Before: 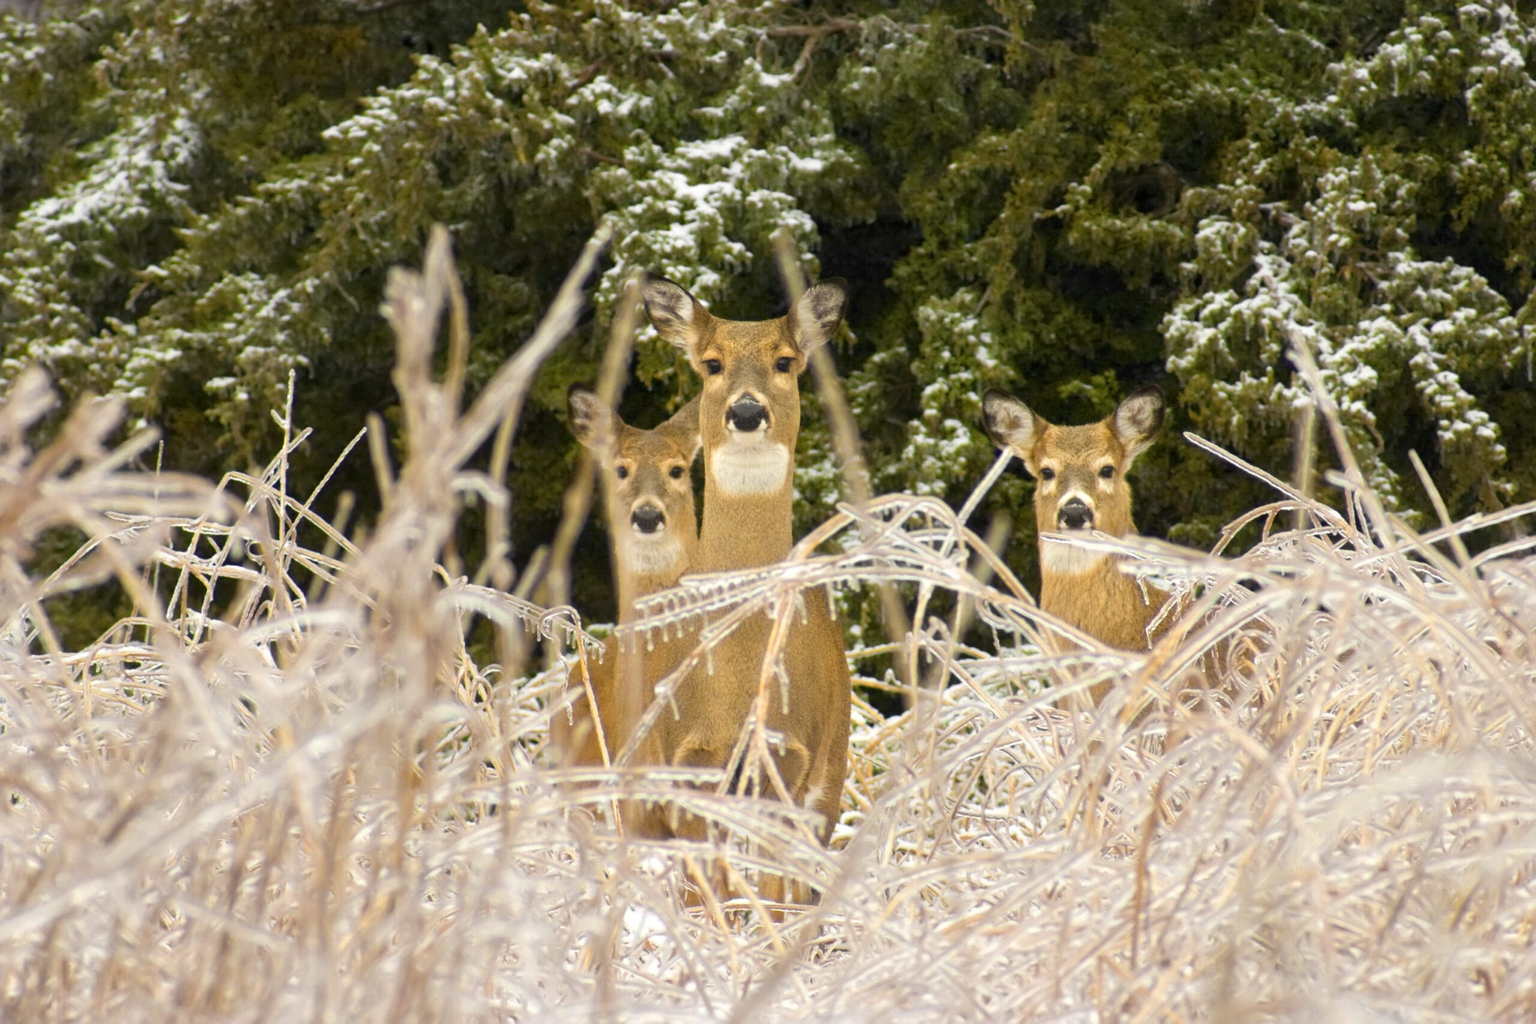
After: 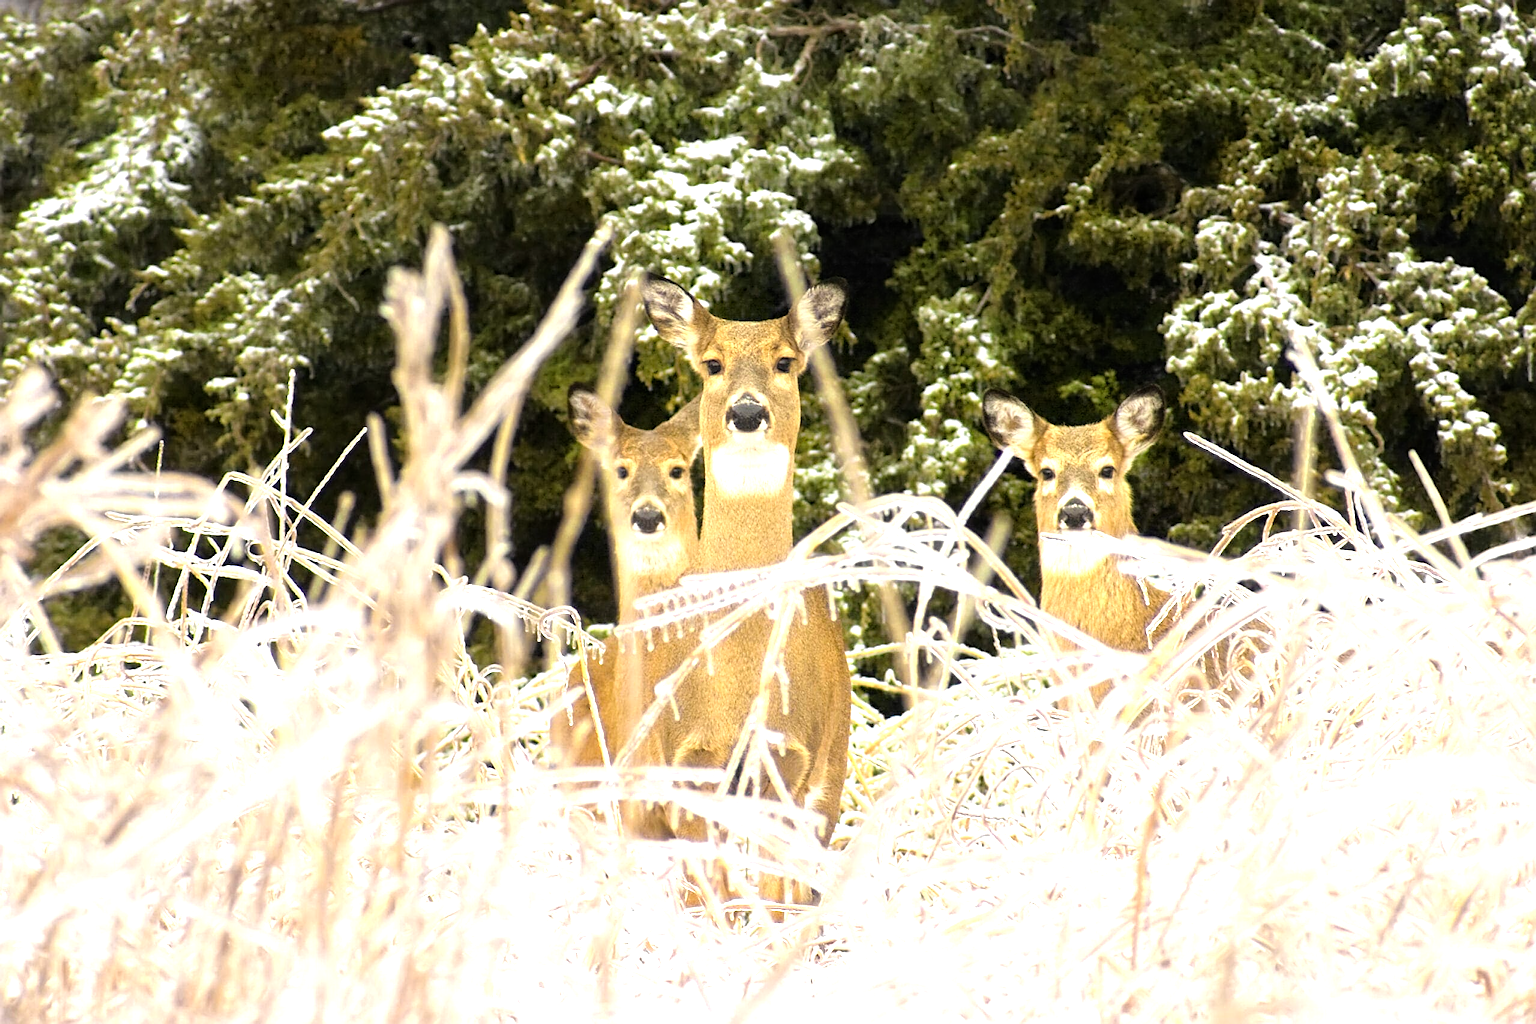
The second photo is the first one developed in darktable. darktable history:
tone equalizer: -8 EV -1.05 EV, -7 EV -1.01 EV, -6 EV -0.894 EV, -5 EV -0.568 EV, -3 EV 0.583 EV, -2 EV 0.879 EV, -1 EV 0.997 EV, +0 EV 1.08 EV
sharpen: on, module defaults
